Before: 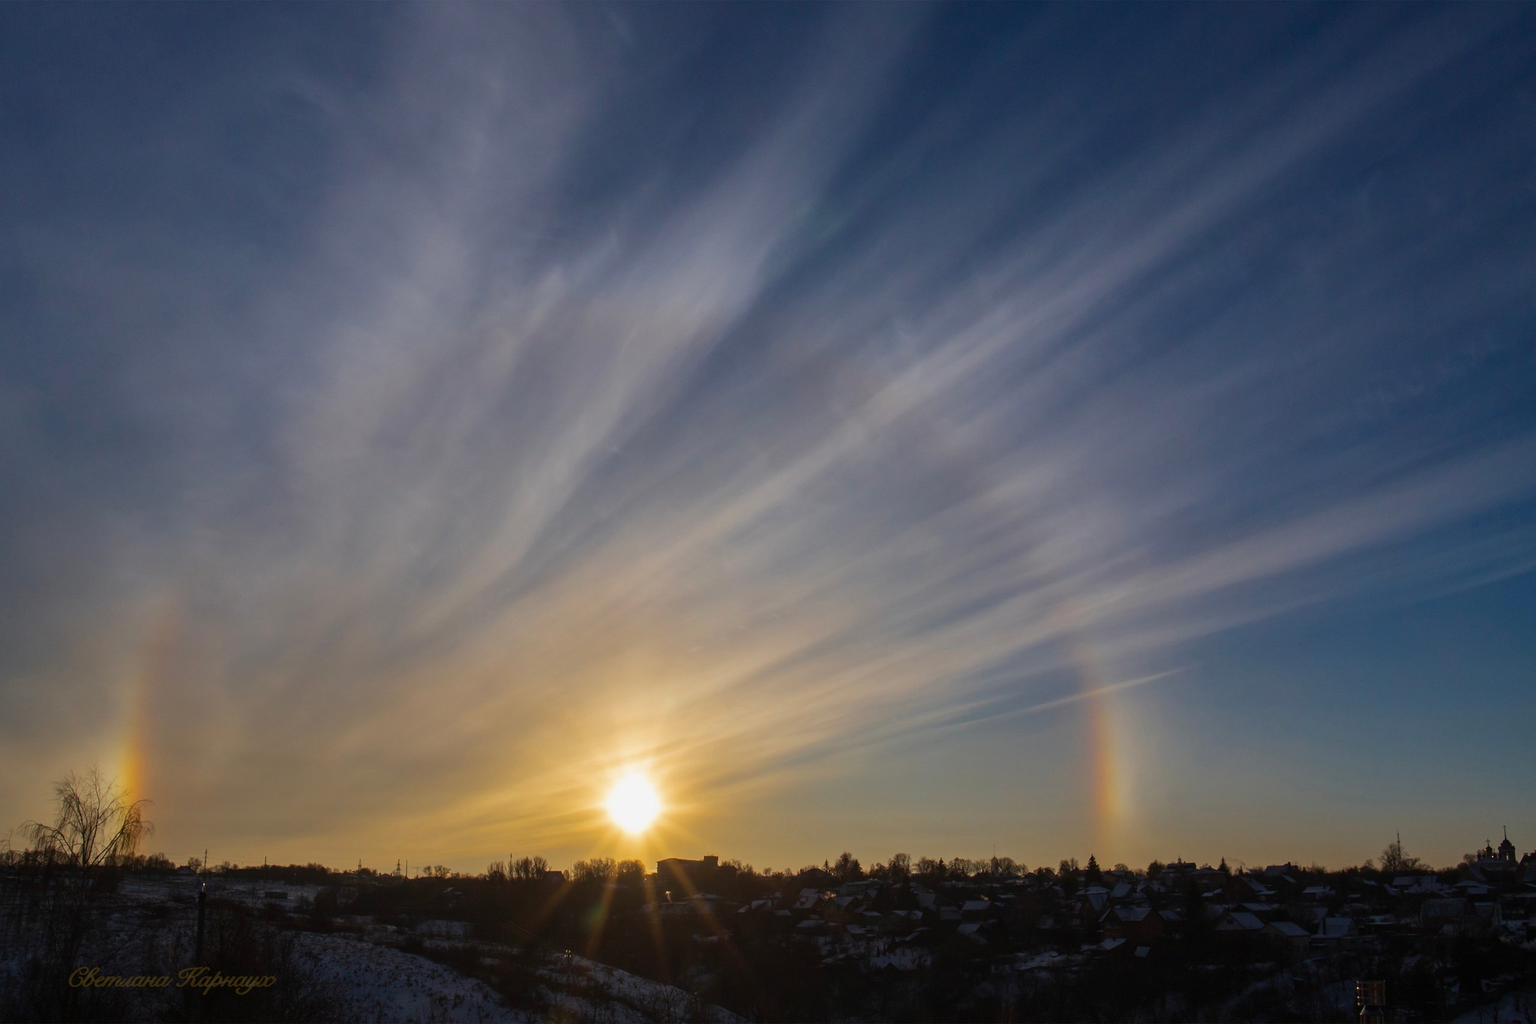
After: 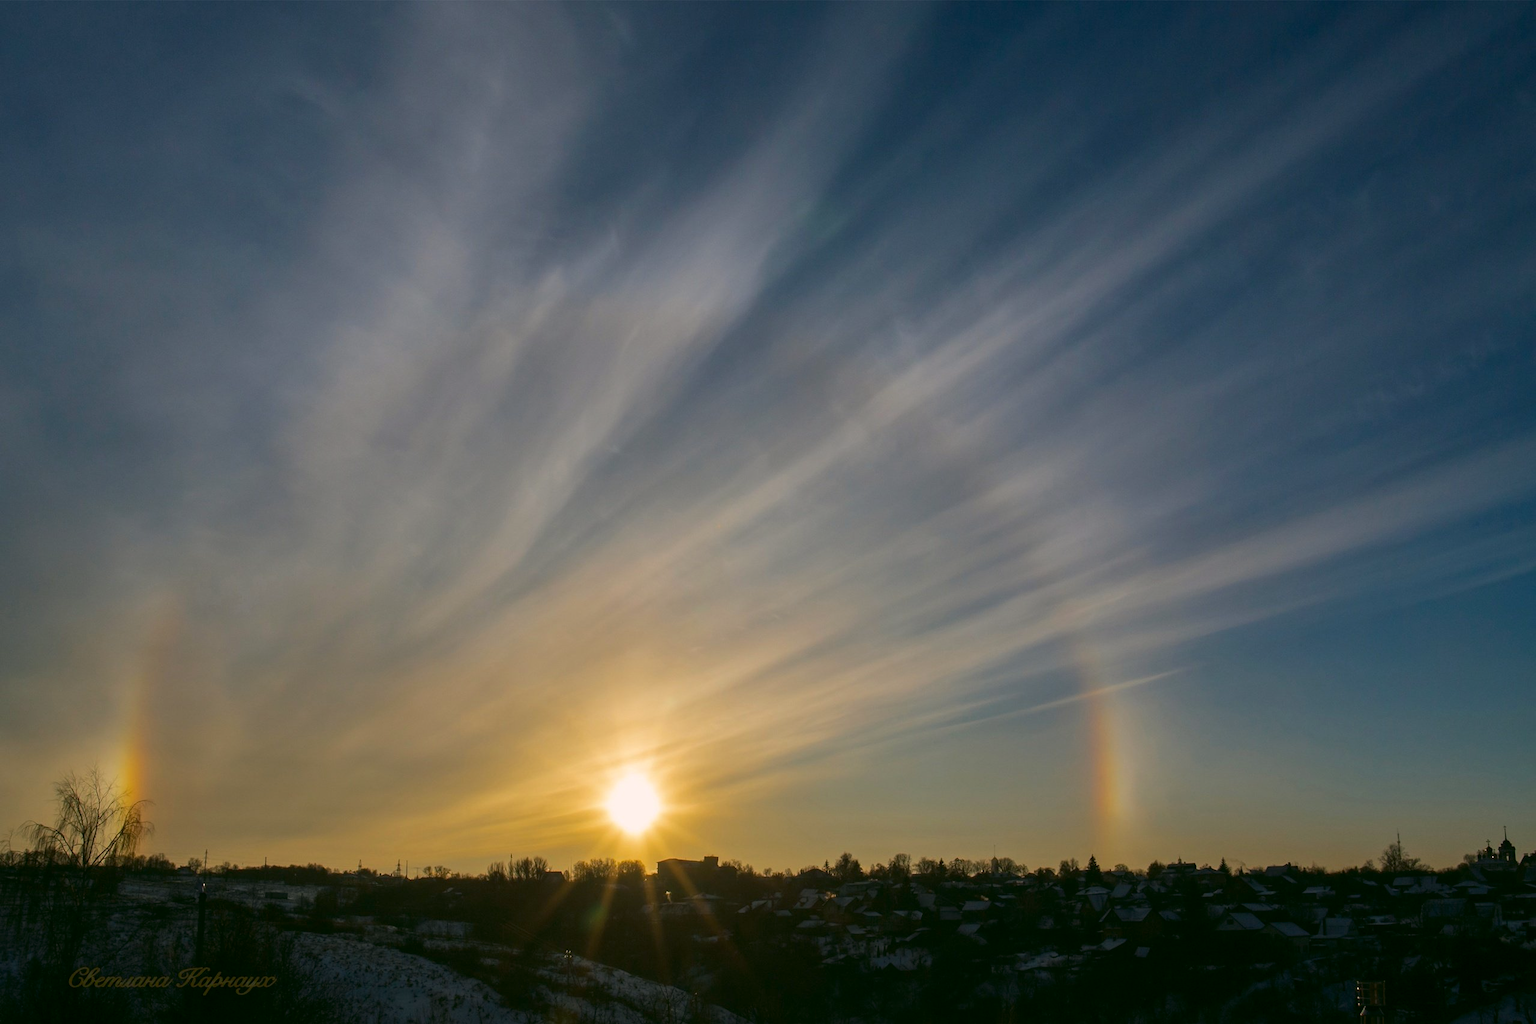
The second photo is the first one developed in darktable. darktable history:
color correction: highlights a* 4.33, highlights b* 4.93, shadows a* -7.62, shadows b* 4.59
